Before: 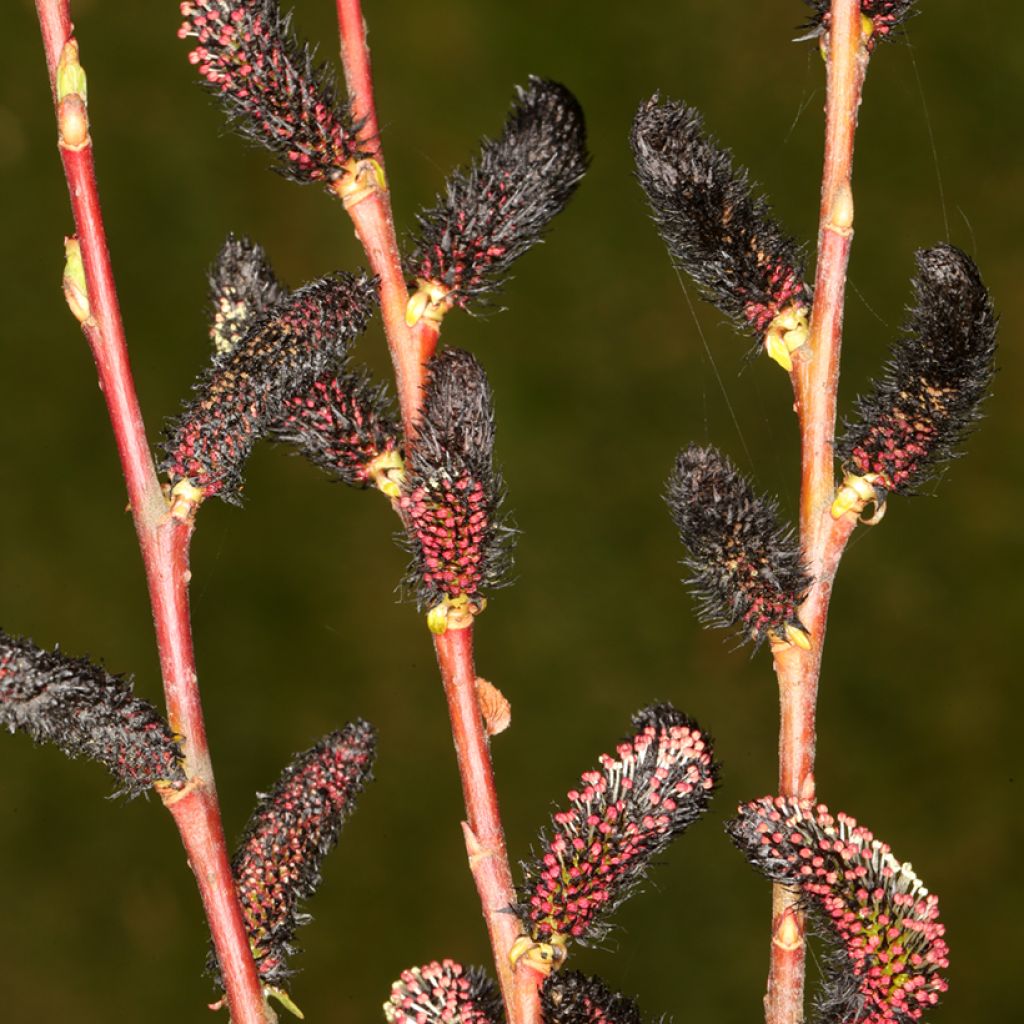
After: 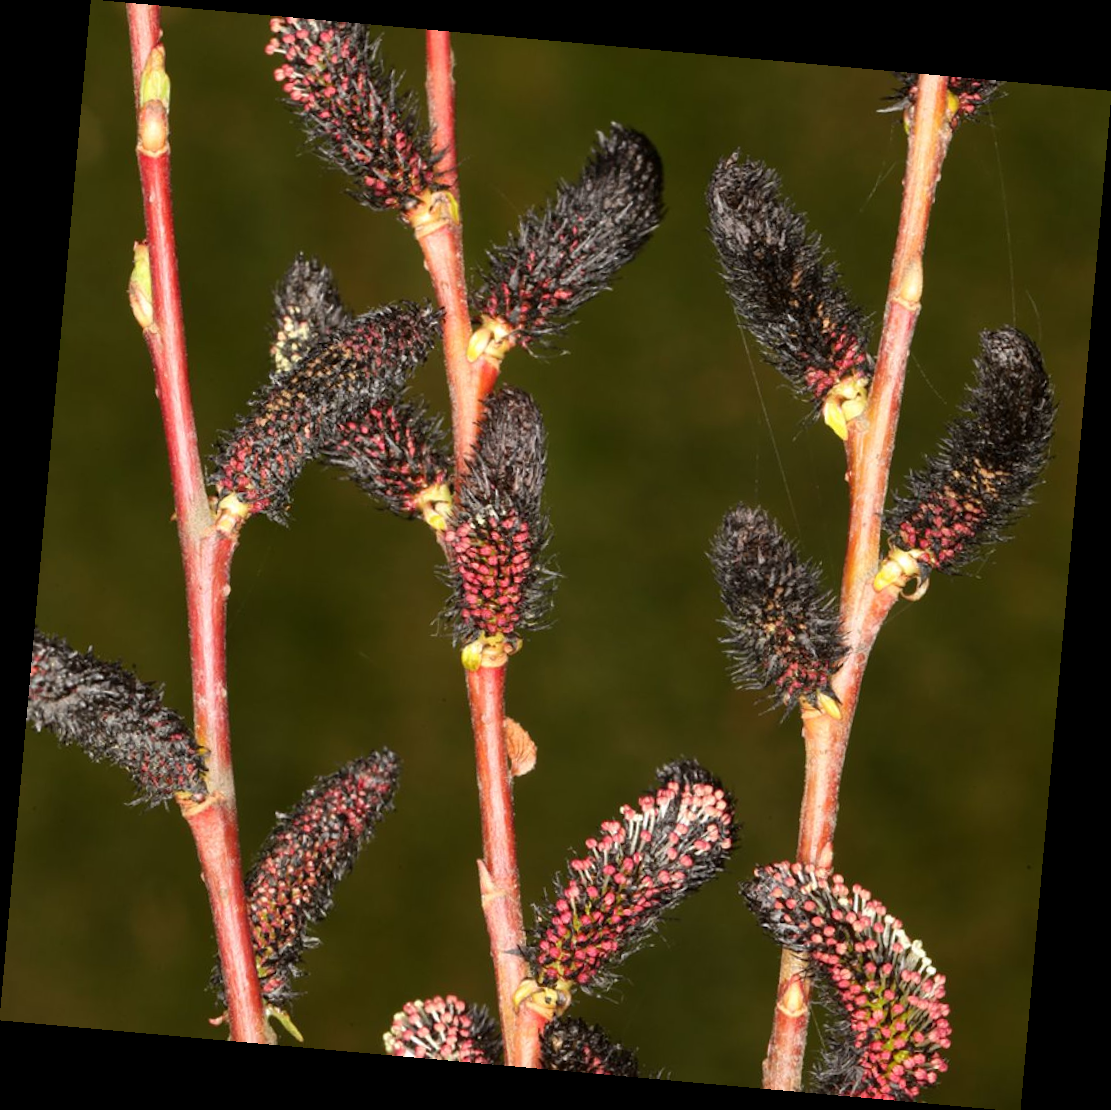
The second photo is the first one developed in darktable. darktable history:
crop: bottom 0.071%
rotate and perspective: rotation 5.12°, automatic cropping off
